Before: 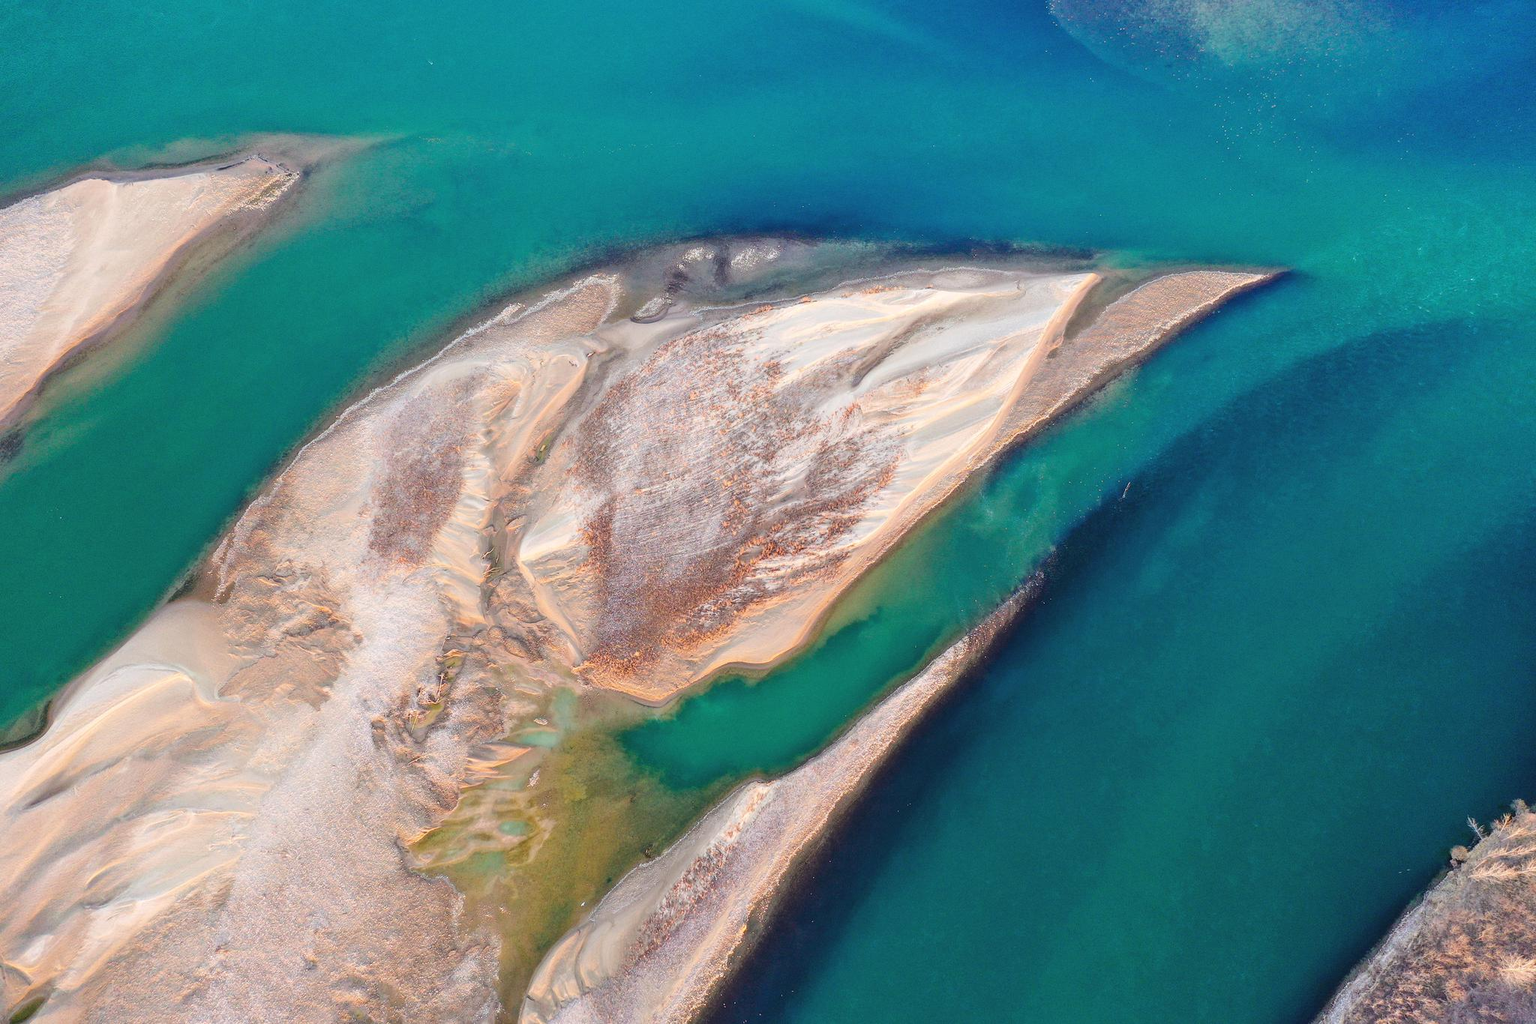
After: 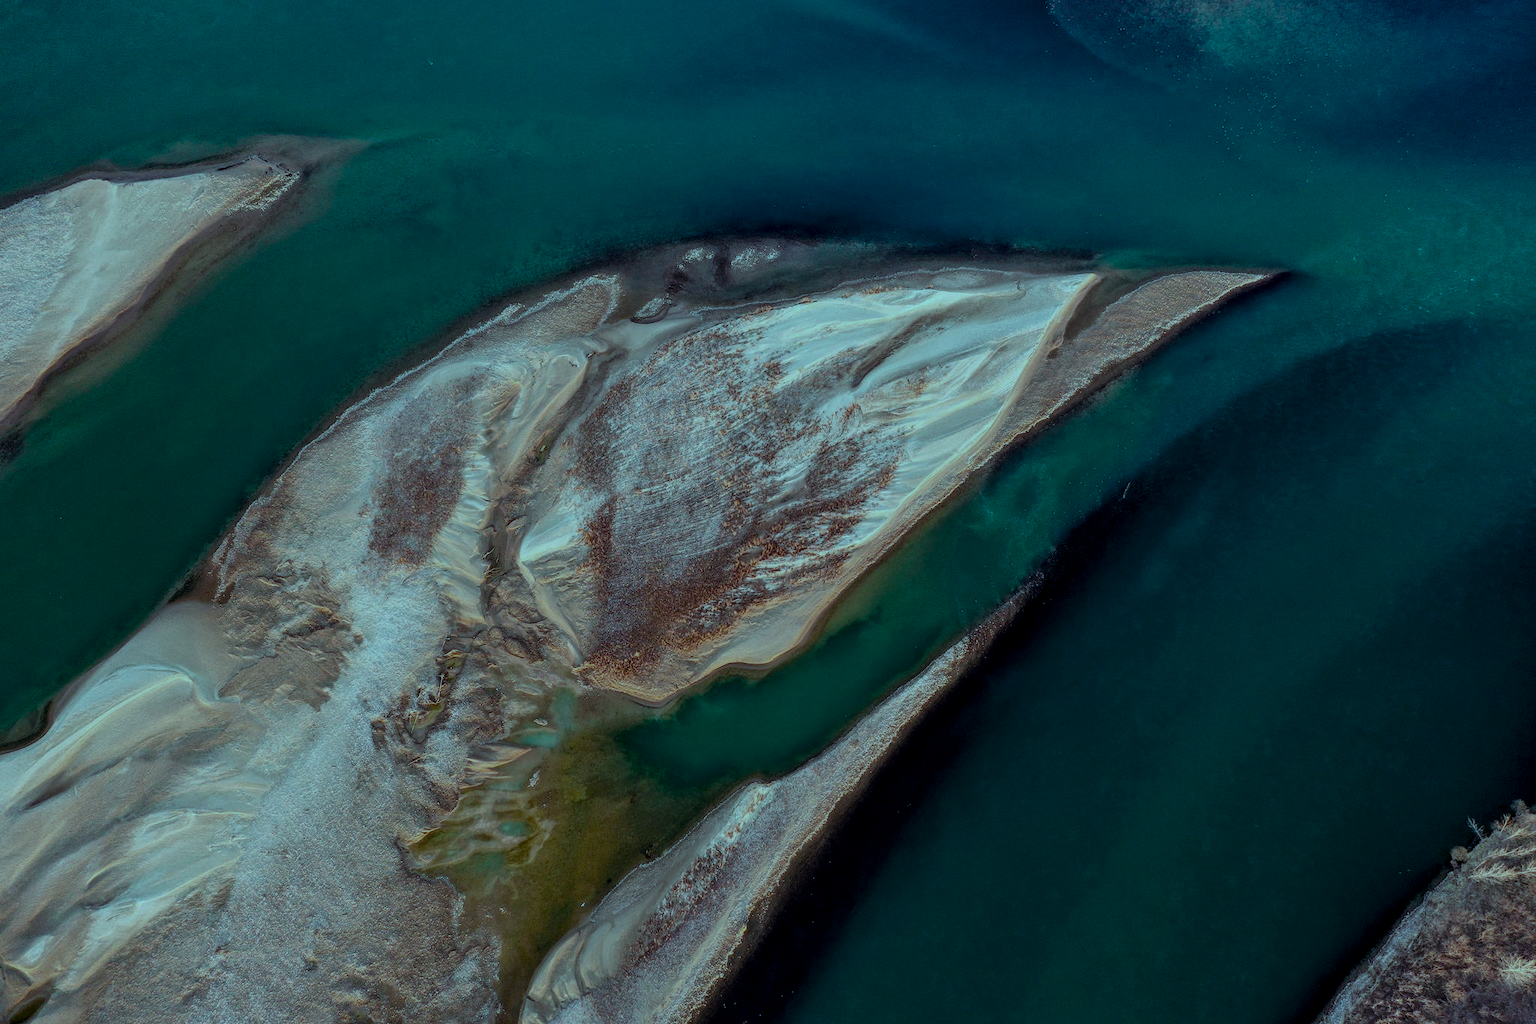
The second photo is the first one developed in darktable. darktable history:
local contrast: on, module defaults
color balance rgb: shadows lift › luminance -7.7%, shadows lift › chroma 2.13%, shadows lift › hue 165.27°, power › luminance -7.77%, power › chroma 1.34%, power › hue 330.55°, highlights gain › luminance -33.33%, highlights gain › chroma 5.68%, highlights gain › hue 217.2°, global offset › luminance -0.33%, global offset › chroma 0.11%, global offset › hue 165.27°, perceptual saturation grading › global saturation 27.72%, perceptual saturation grading › highlights -25%, perceptual saturation grading › mid-tones 25%, perceptual saturation grading › shadows 50%
levels: levels [0, 0.618, 1]
